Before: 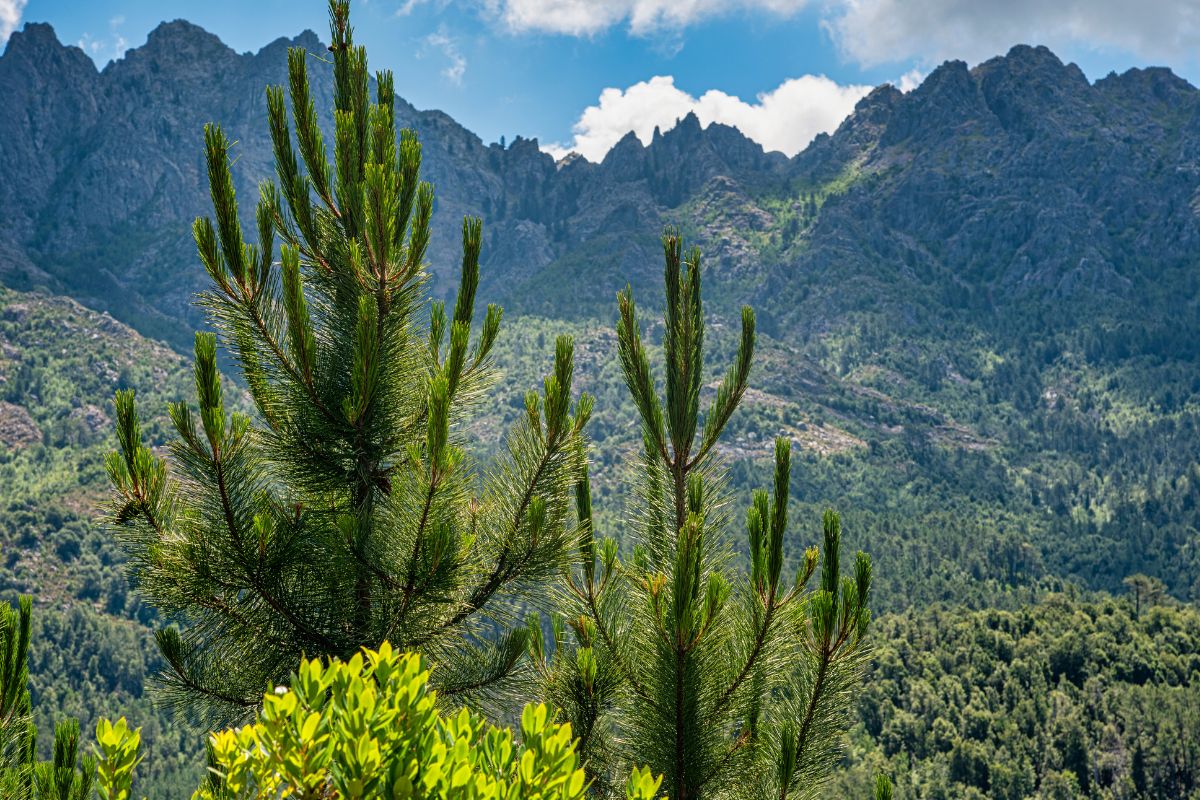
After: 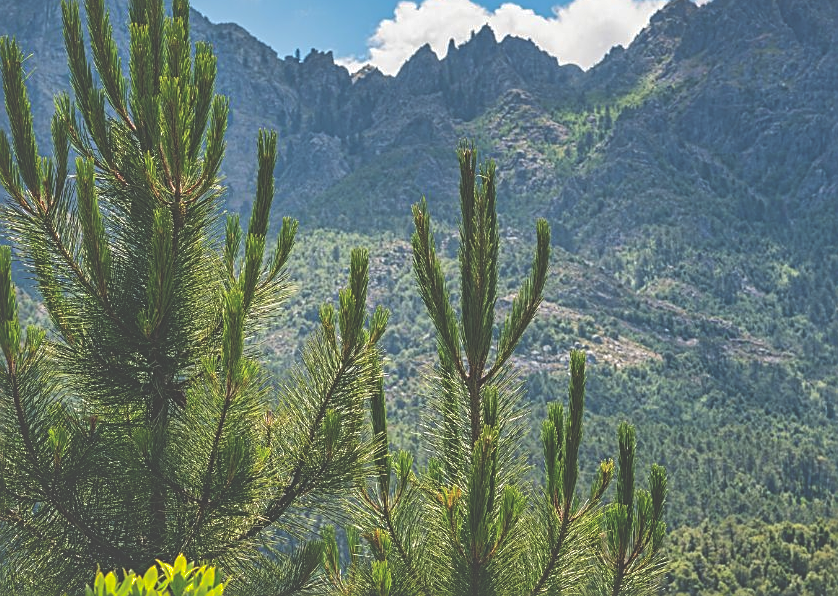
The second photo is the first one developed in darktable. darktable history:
crop and rotate: left 17.125%, top 10.979%, right 12.976%, bottom 14.481%
shadows and highlights: on, module defaults
sharpen: on, module defaults
exposure: black level correction -0.041, exposure 0.063 EV, compensate highlight preservation false
